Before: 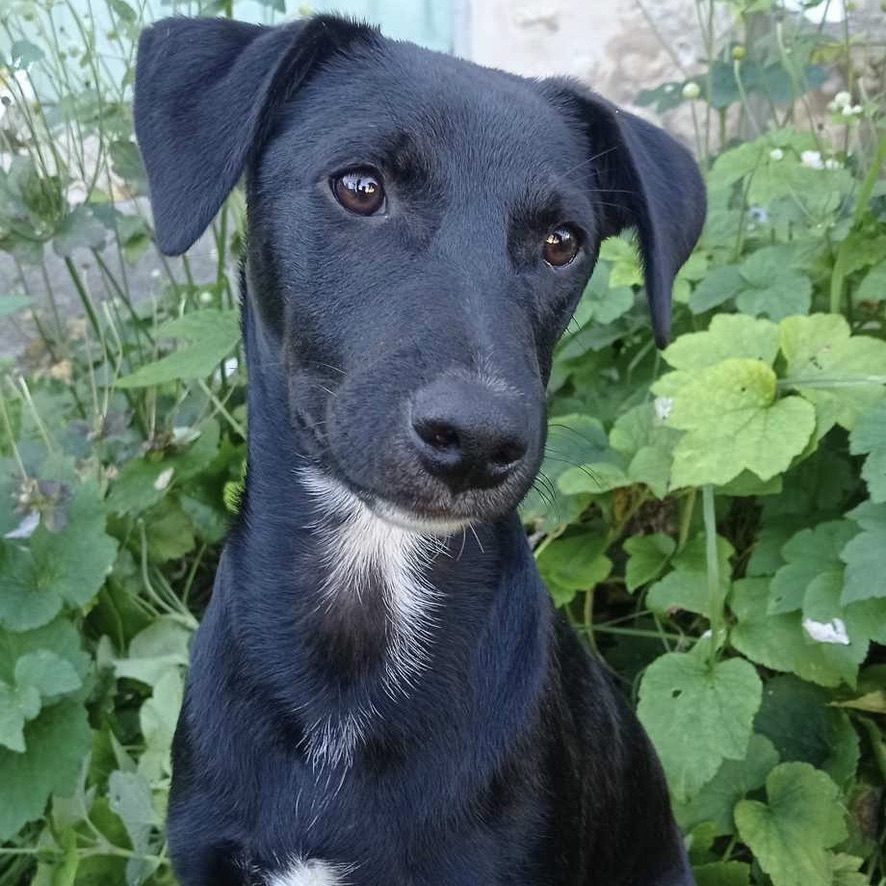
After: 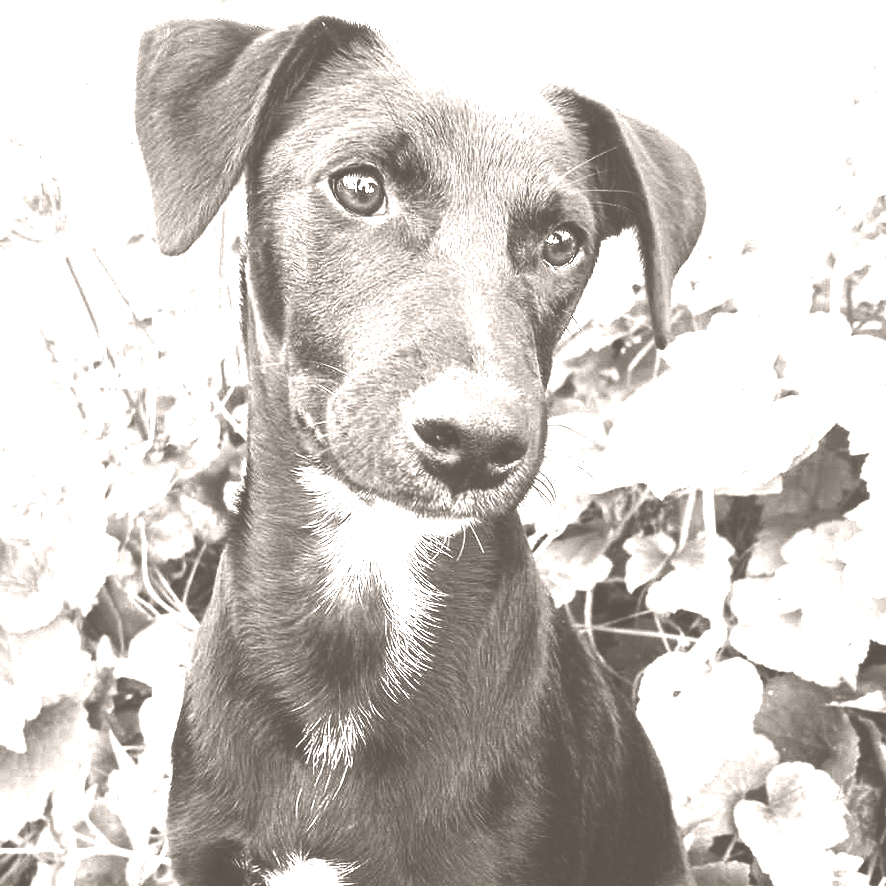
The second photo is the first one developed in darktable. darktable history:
tone curve: curves: ch0 [(0, 0) (0.046, 0.031) (0.163, 0.114) (0.391, 0.432) (0.488, 0.561) (0.695, 0.839) (0.785, 0.904) (1, 0.965)]; ch1 [(0, 0) (0.248, 0.252) (0.427, 0.412) (0.482, 0.462) (0.499, 0.497) (0.518, 0.52) (0.535, 0.577) (0.585, 0.623) (0.679, 0.743) (0.788, 0.809) (1, 1)]; ch2 [(0, 0) (0.313, 0.262) (0.427, 0.417) (0.473, 0.47) (0.503, 0.503) (0.523, 0.515) (0.557, 0.596) (0.598, 0.646) (0.708, 0.771) (1, 1)], color space Lab, independent channels, preserve colors none
contrast brightness saturation: contrast 0.53, brightness 0.47, saturation -1
colorize: hue 34.49°, saturation 35.33%, source mix 100%, lightness 55%, version 1
velvia: strength 27%
